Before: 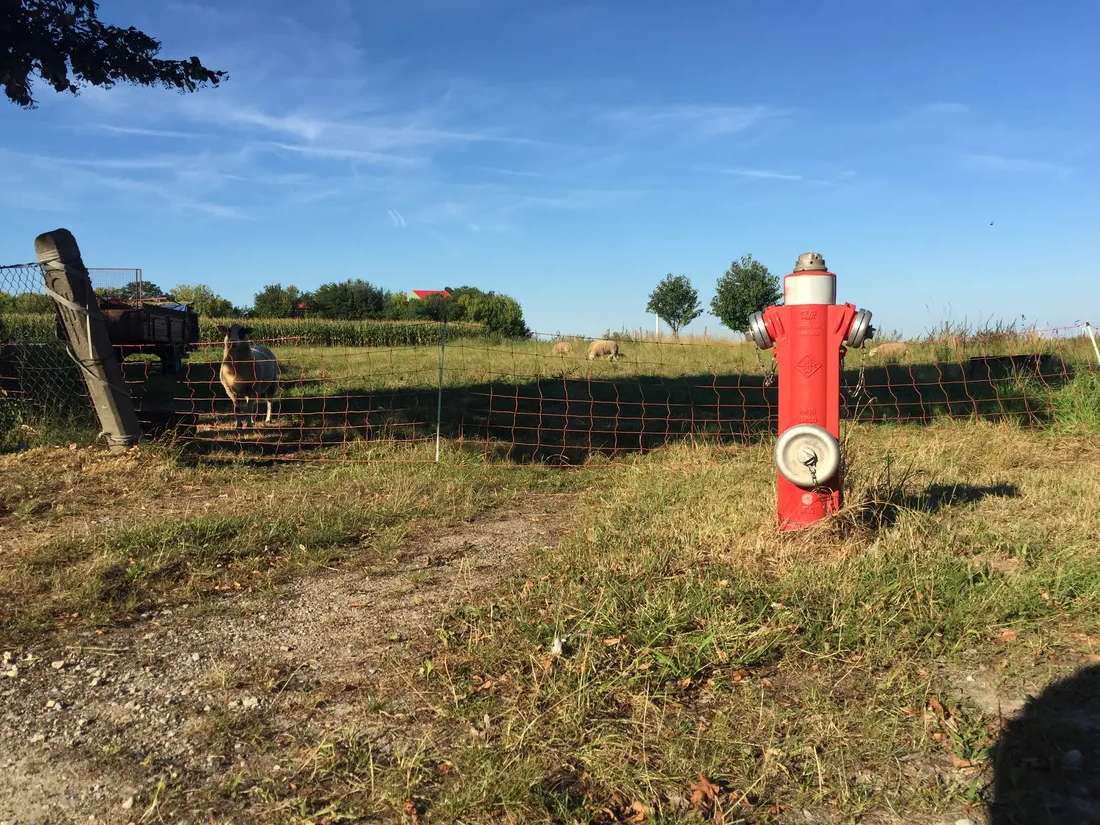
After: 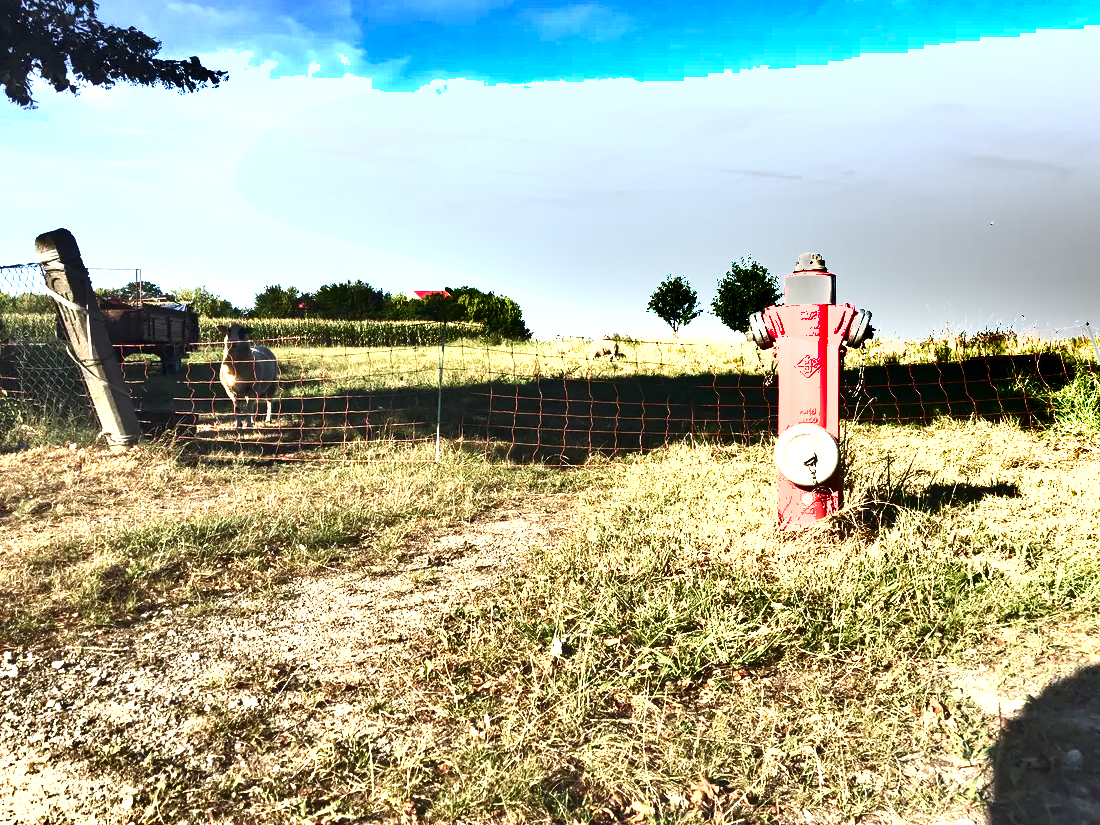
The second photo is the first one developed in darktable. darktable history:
exposure: black level correction 0, exposure 2 EV, compensate highlight preservation false
contrast brightness saturation: contrast 0.058, brightness -0.011, saturation -0.247
shadows and highlights: radius 101.87, shadows 50.81, highlights -64.58, soften with gaussian
